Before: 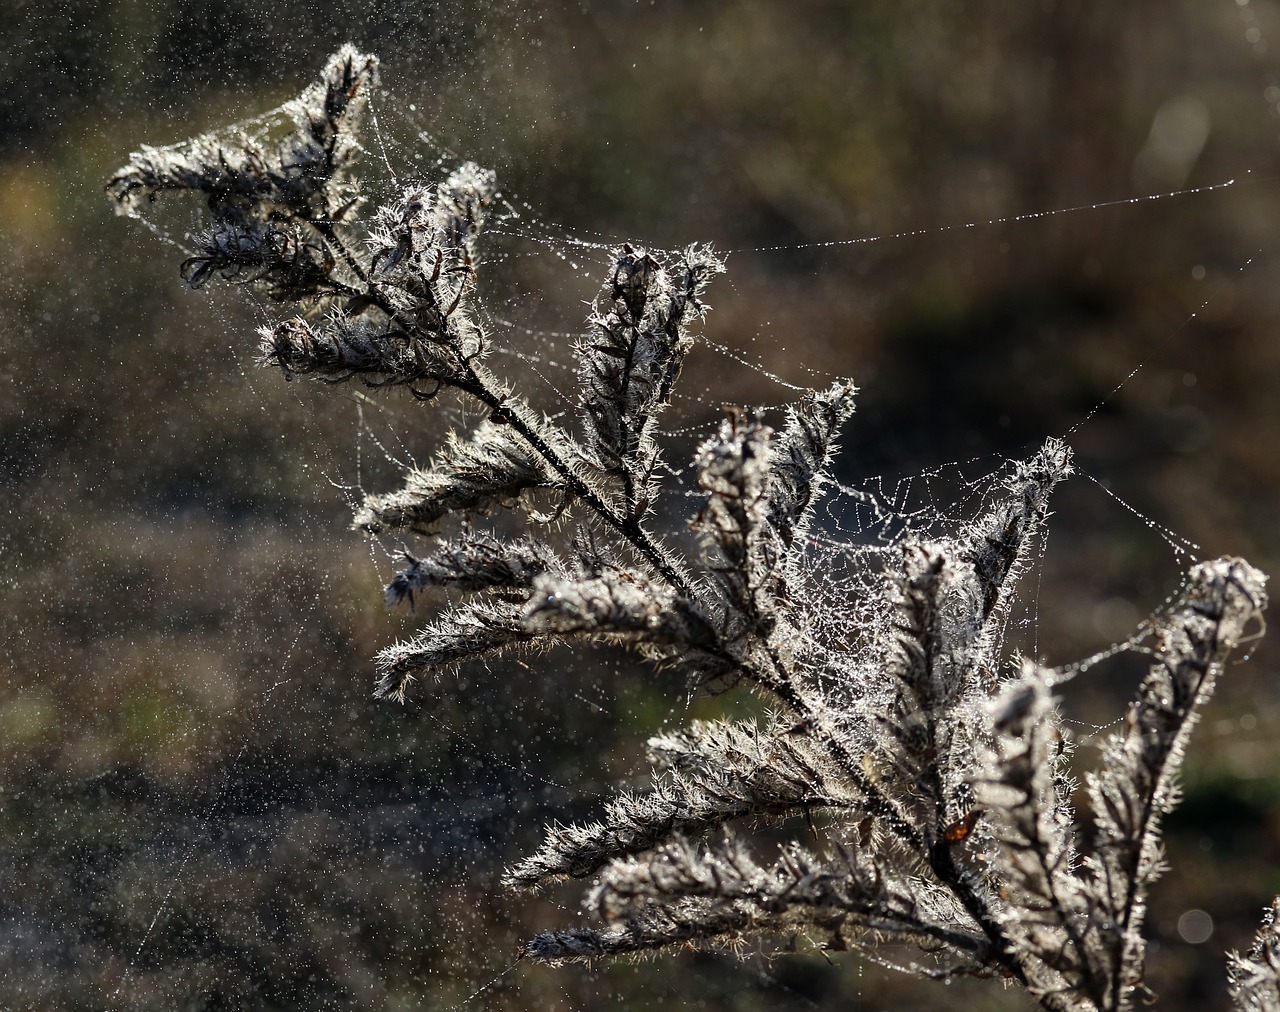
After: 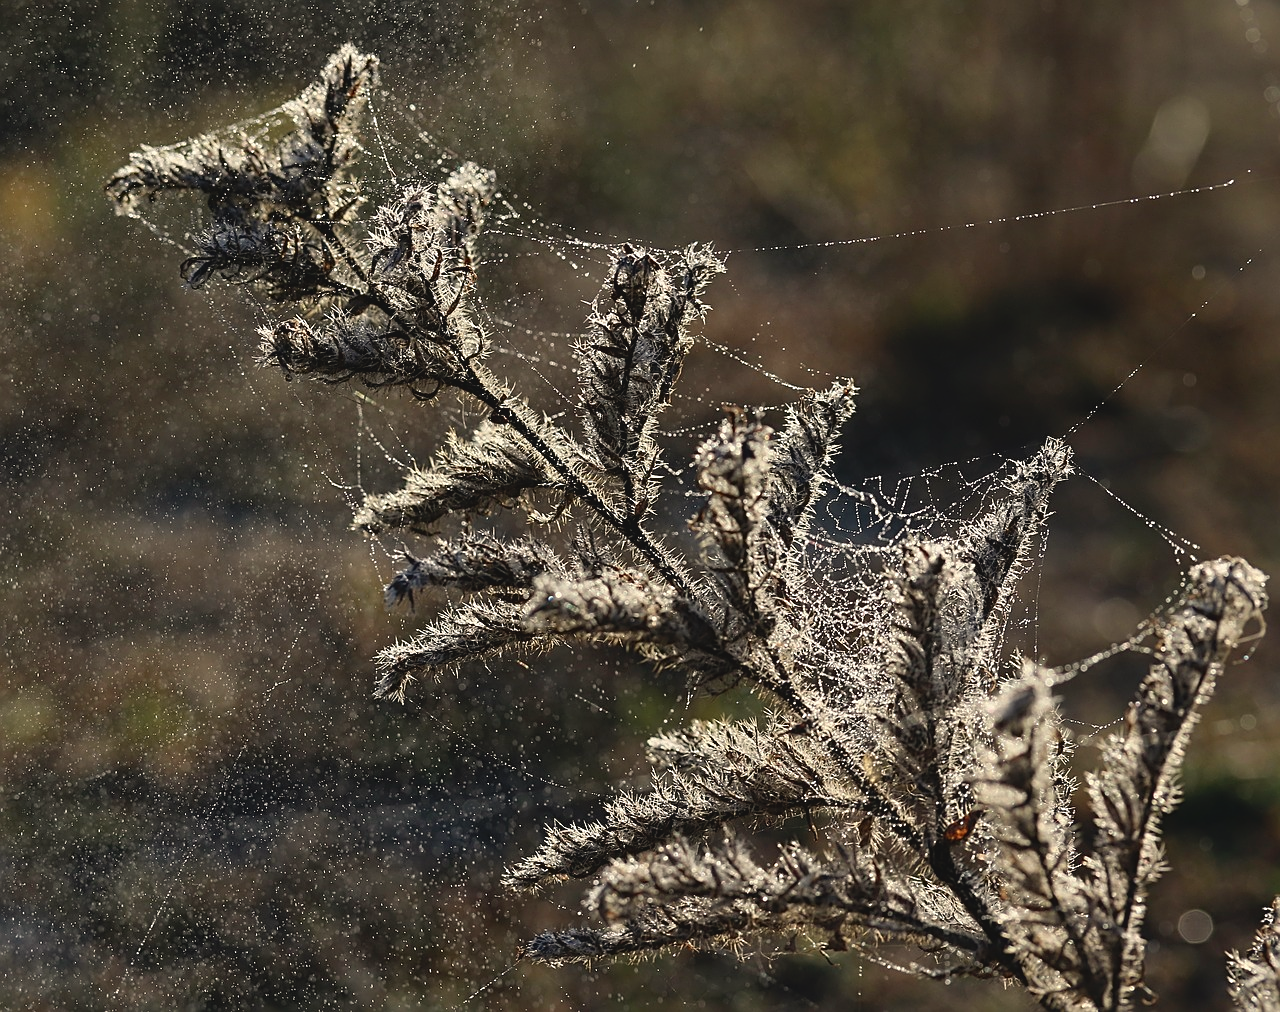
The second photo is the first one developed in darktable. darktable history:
sharpen: on, module defaults
white balance: red 1.045, blue 0.932
contrast brightness saturation: contrast -0.11
